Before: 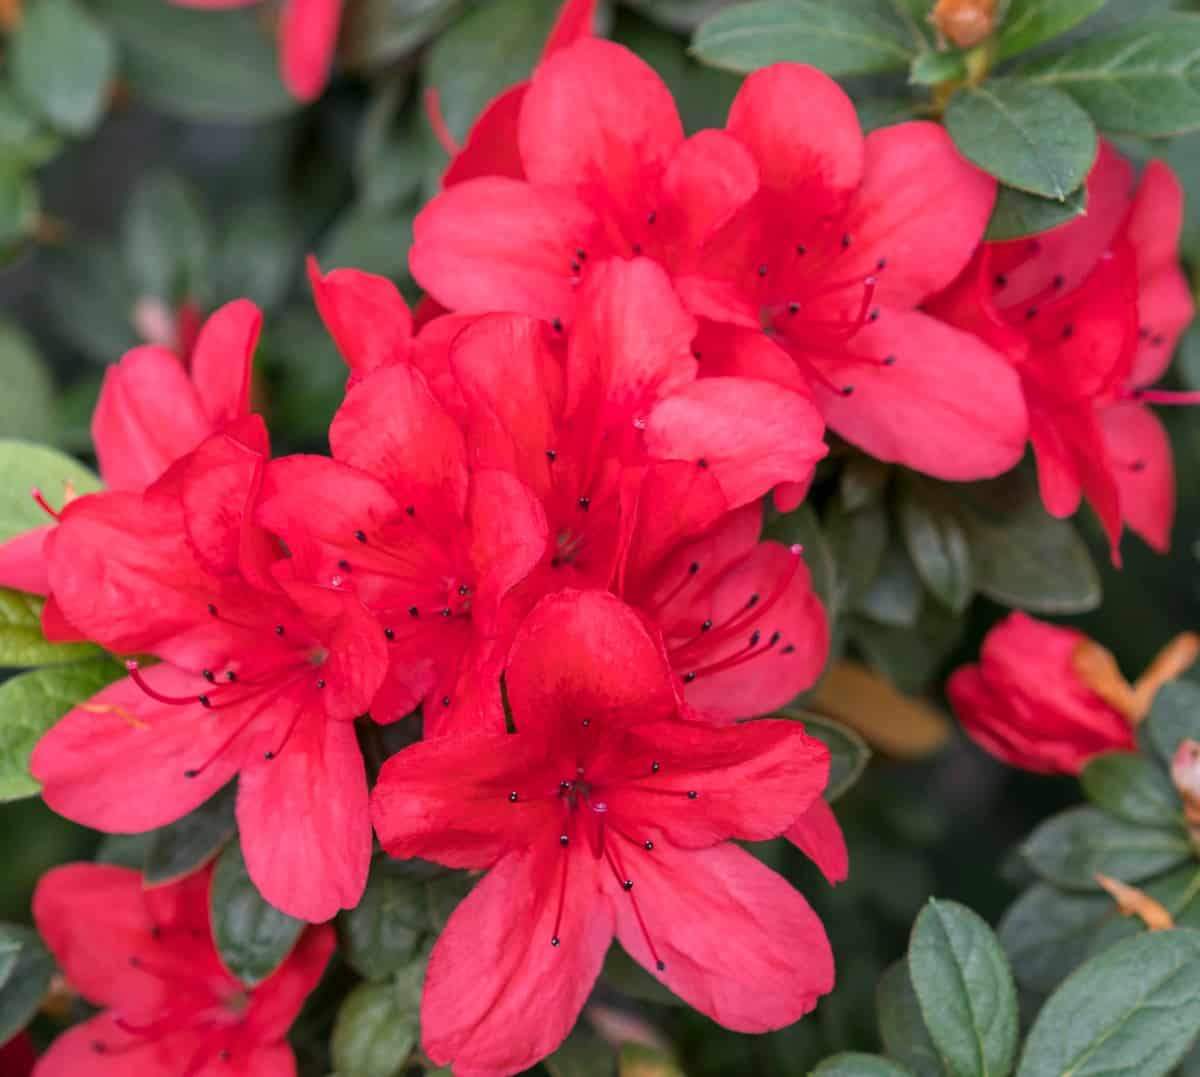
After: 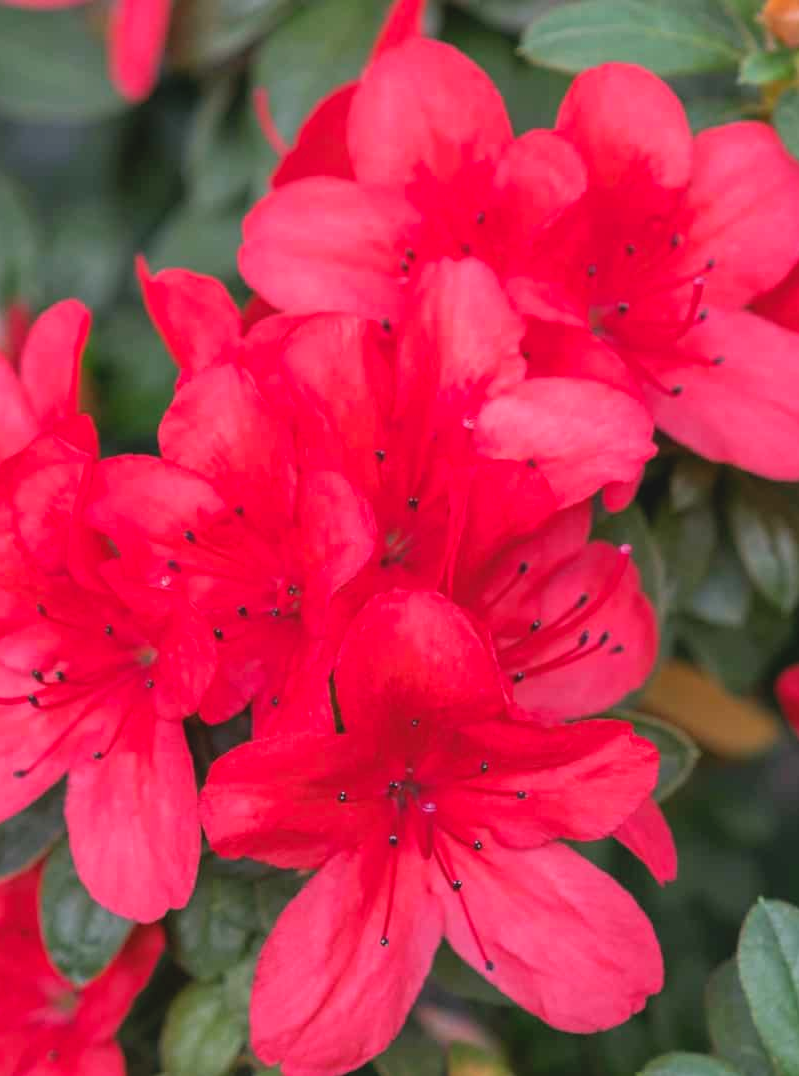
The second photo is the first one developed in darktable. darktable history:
crop and rotate: left 14.292%, right 19.041%
contrast brightness saturation: contrast -0.1, brightness 0.05, saturation 0.08
